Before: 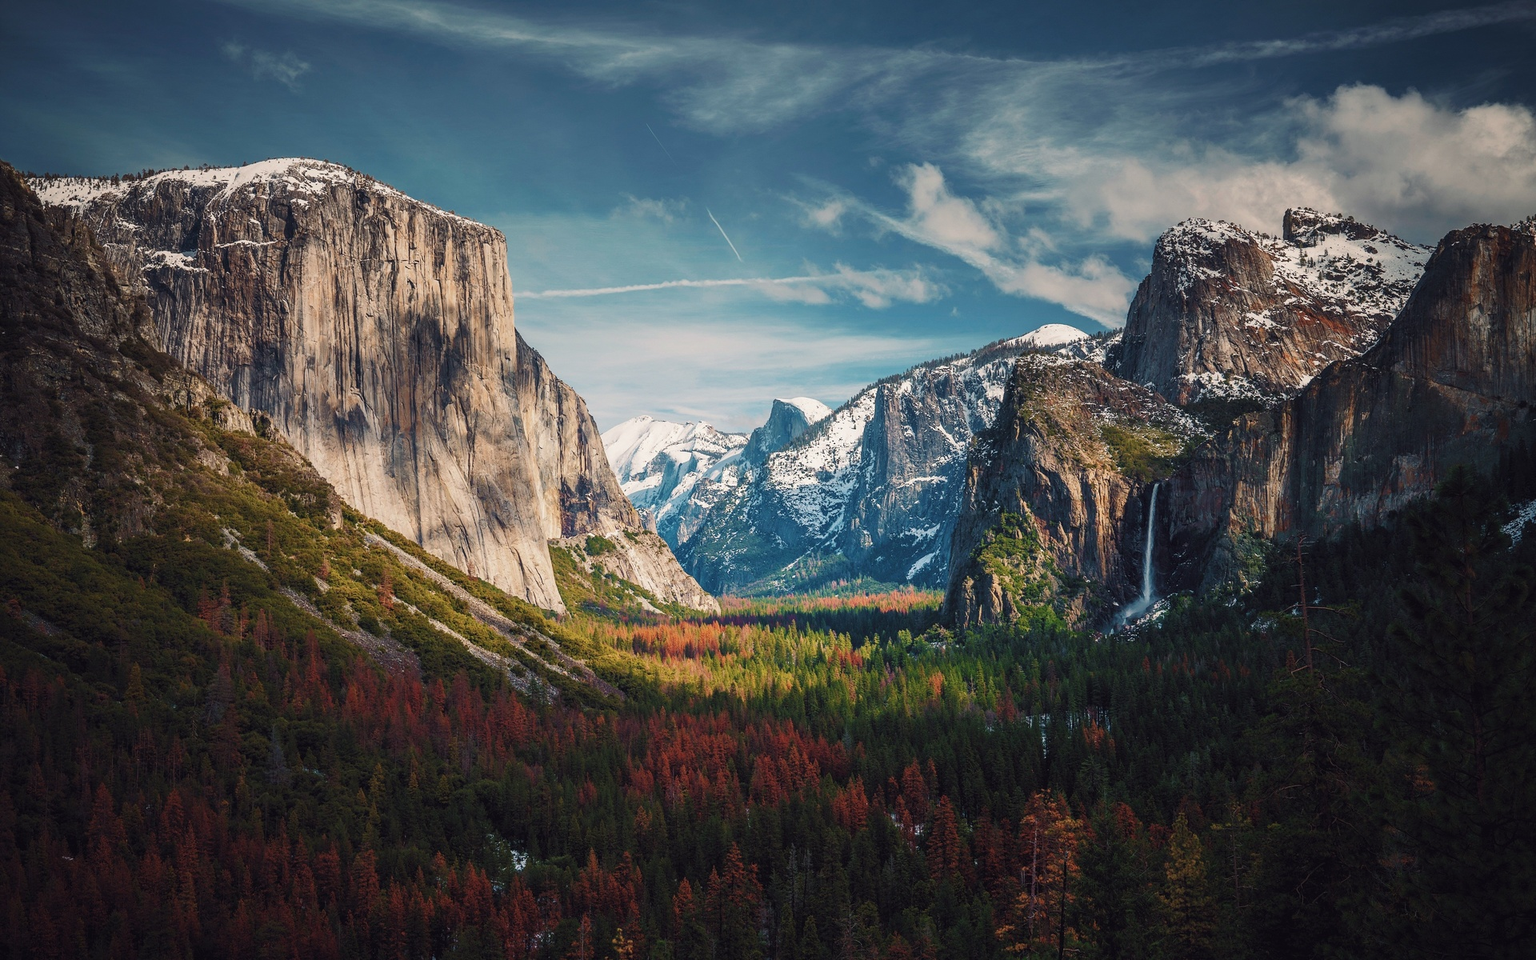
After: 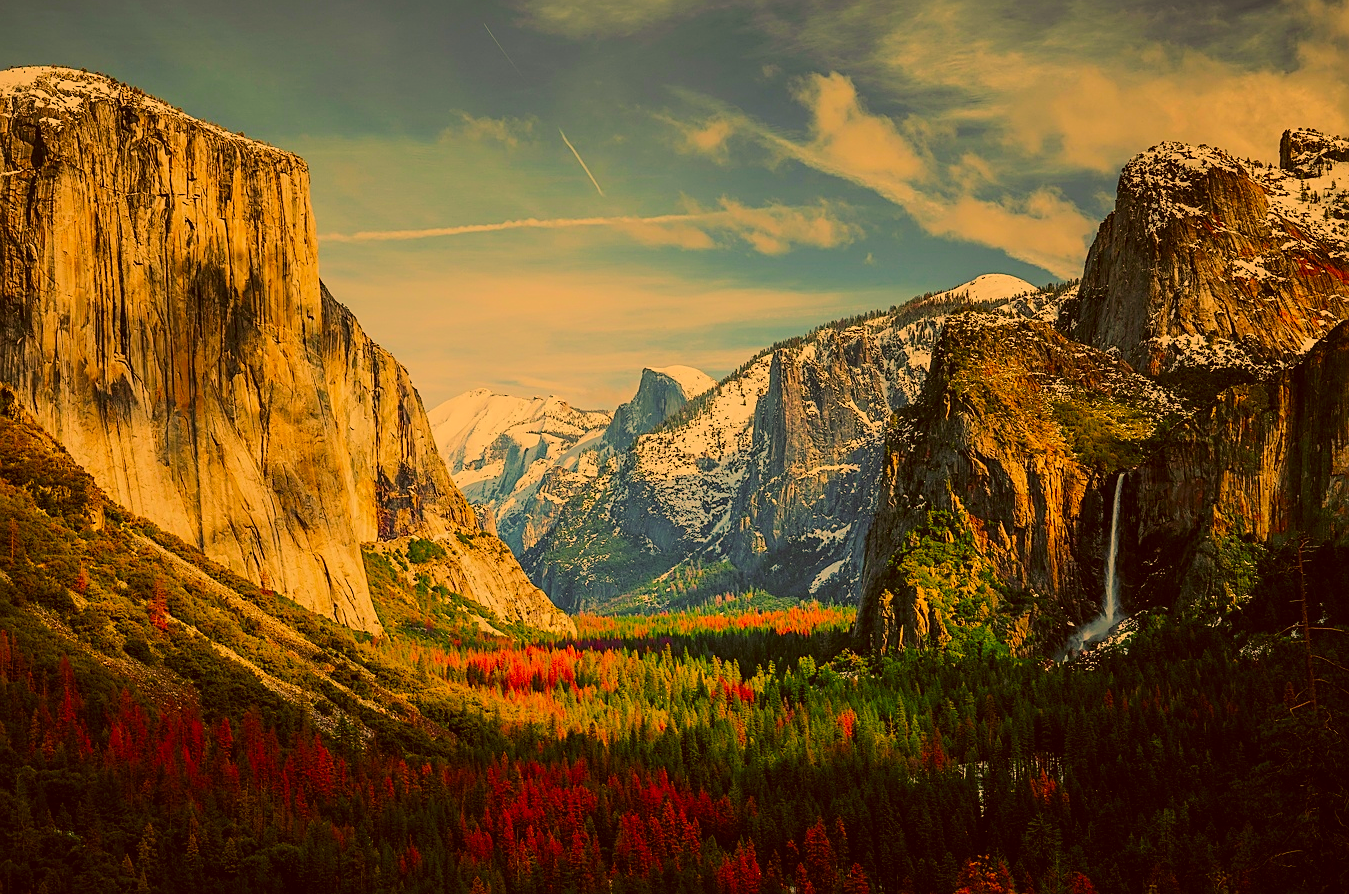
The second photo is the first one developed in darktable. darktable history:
sharpen: on, module defaults
color correction: highlights a* 11.16, highlights b* 30.49, shadows a* 2.71, shadows b* 17.06, saturation 1.75
filmic rgb: black relative exposure -7.65 EV, white relative exposure 4.56 EV, threshold 3.01 EV, hardness 3.61, enable highlight reconstruction true
crop and rotate: left 16.877%, top 10.926%, right 12.843%, bottom 14.497%
